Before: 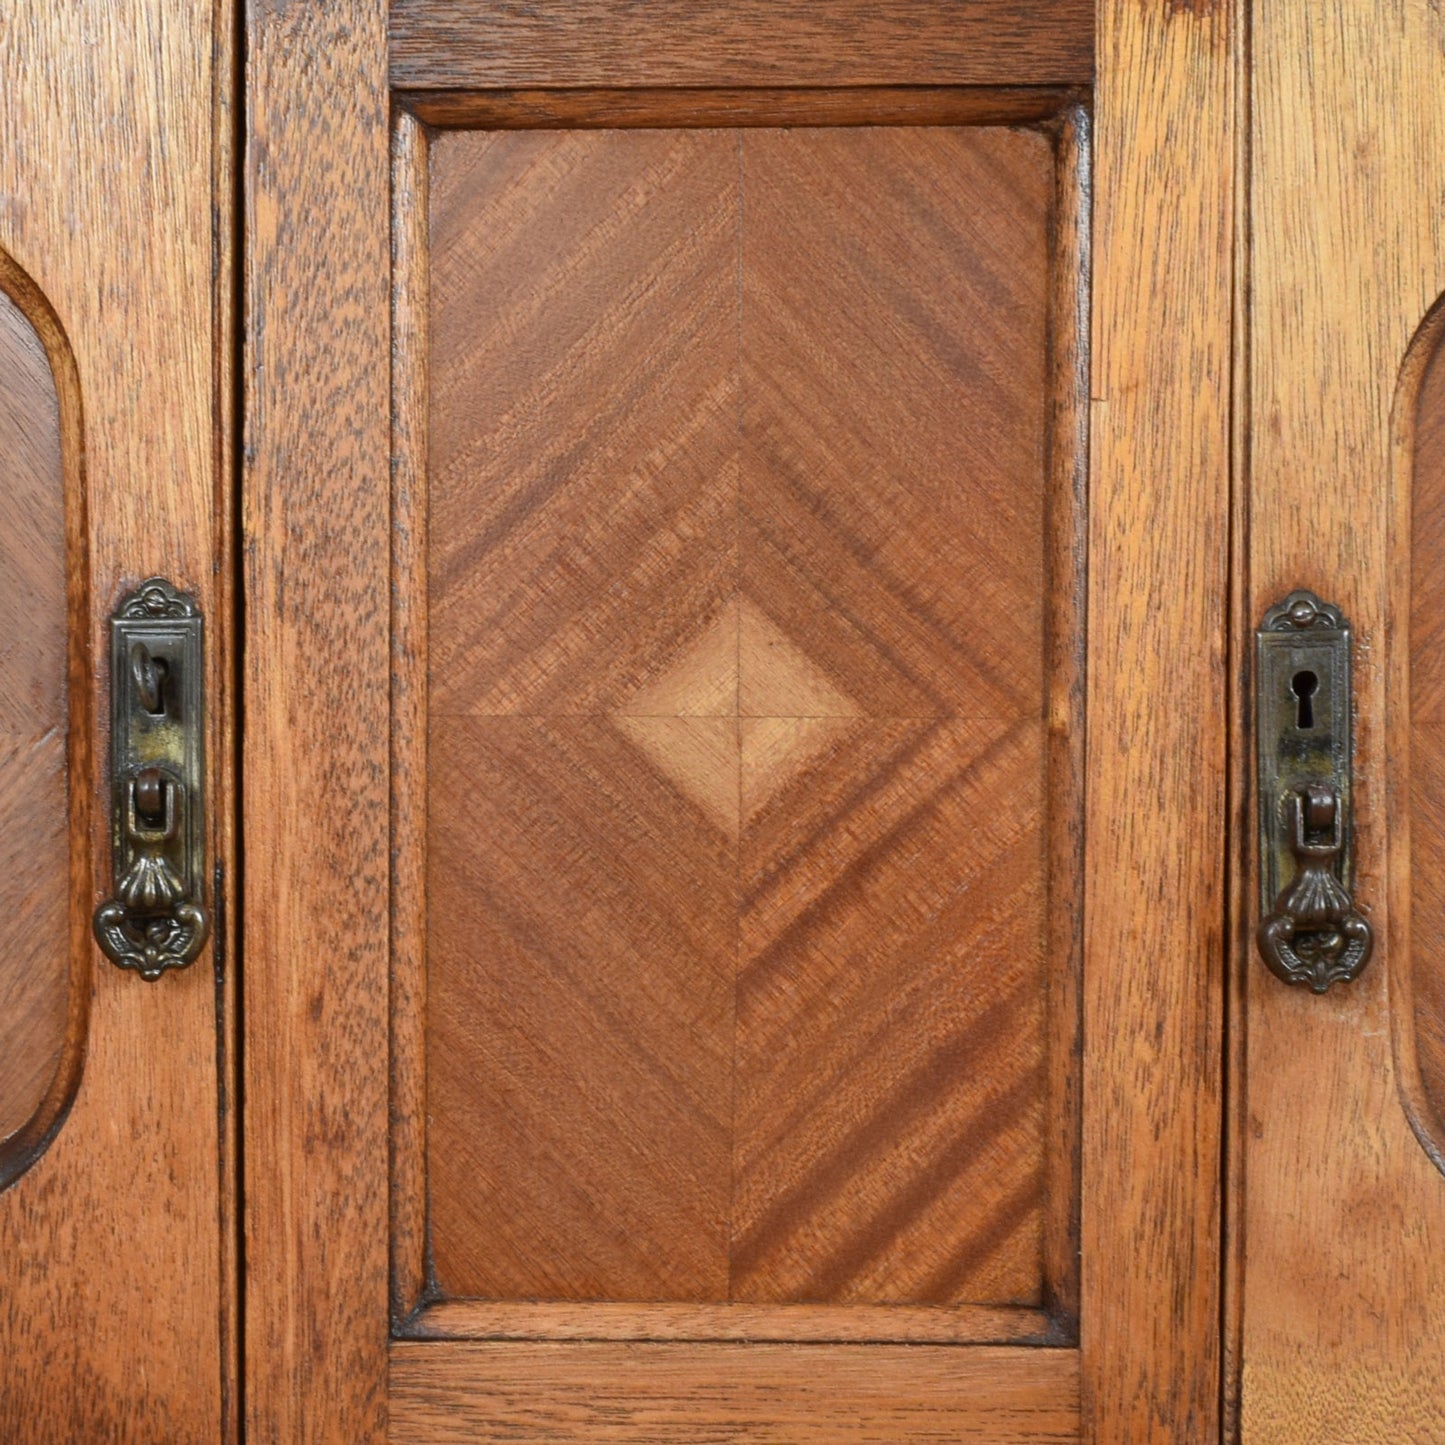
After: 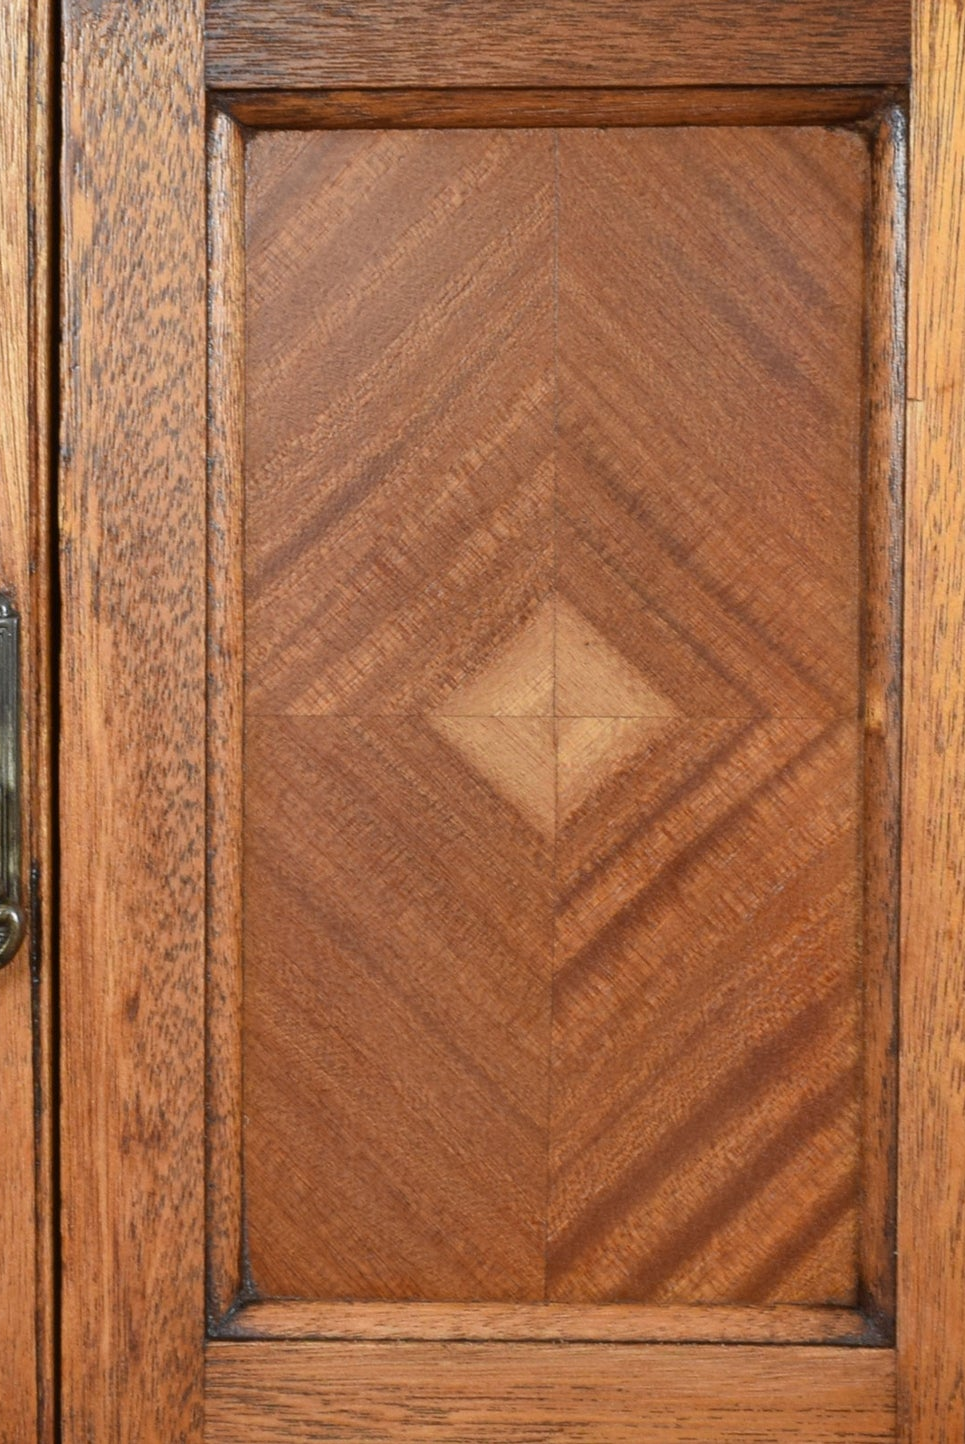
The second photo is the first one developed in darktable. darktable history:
crop and rotate: left 12.737%, right 20.435%
